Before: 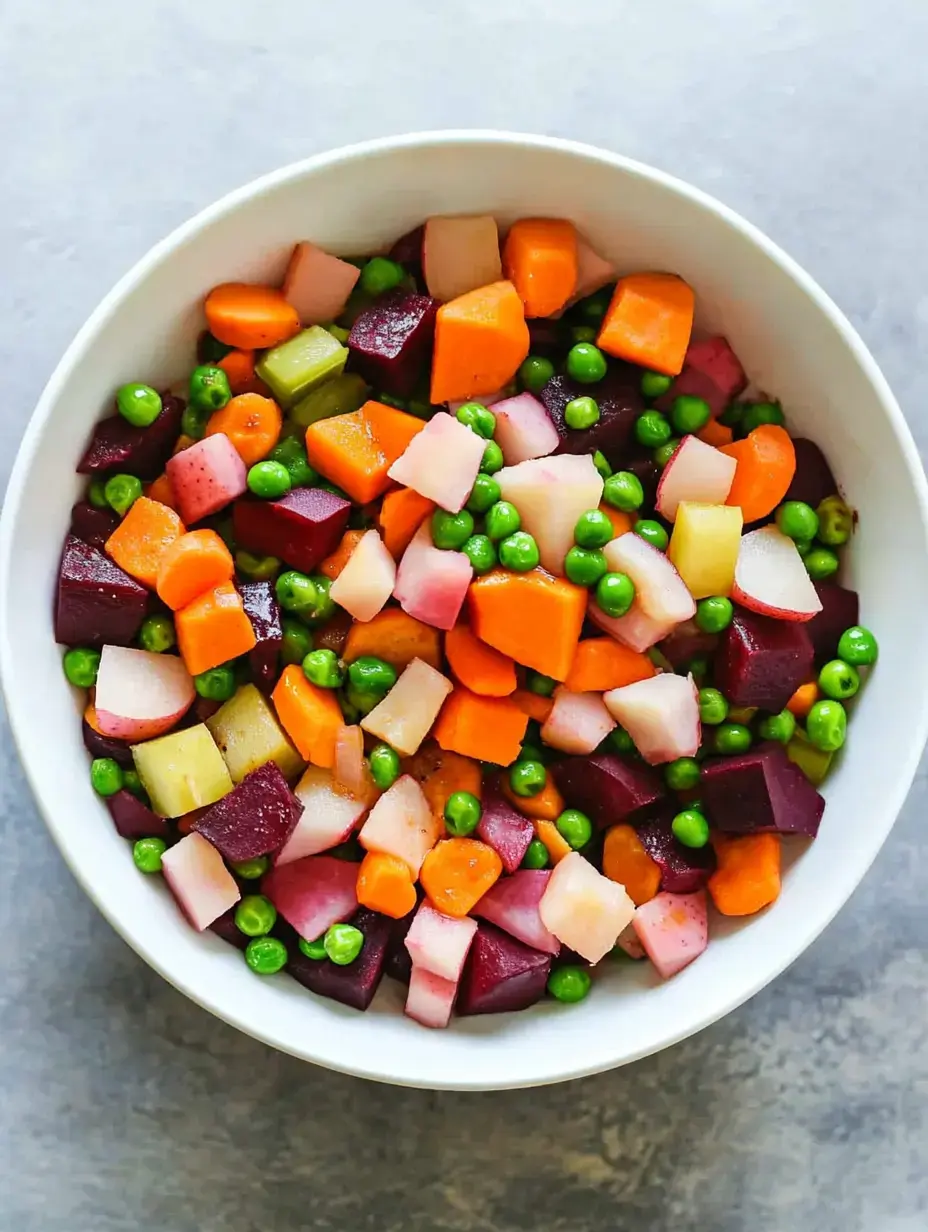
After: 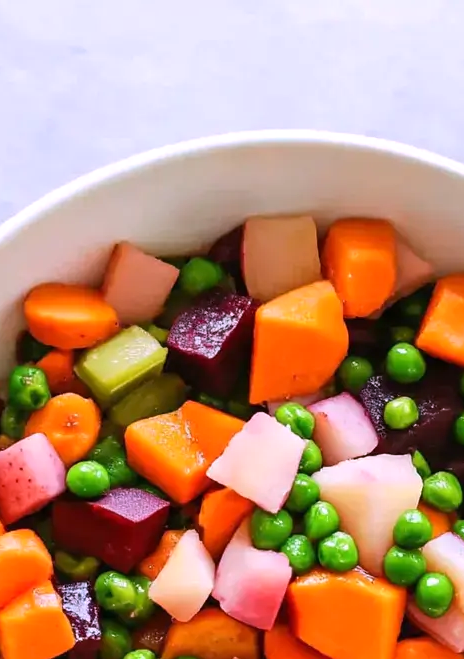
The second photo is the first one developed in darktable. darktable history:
white balance: red 1.066, blue 1.119
crop: left 19.556%, right 30.401%, bottom 46.458%
